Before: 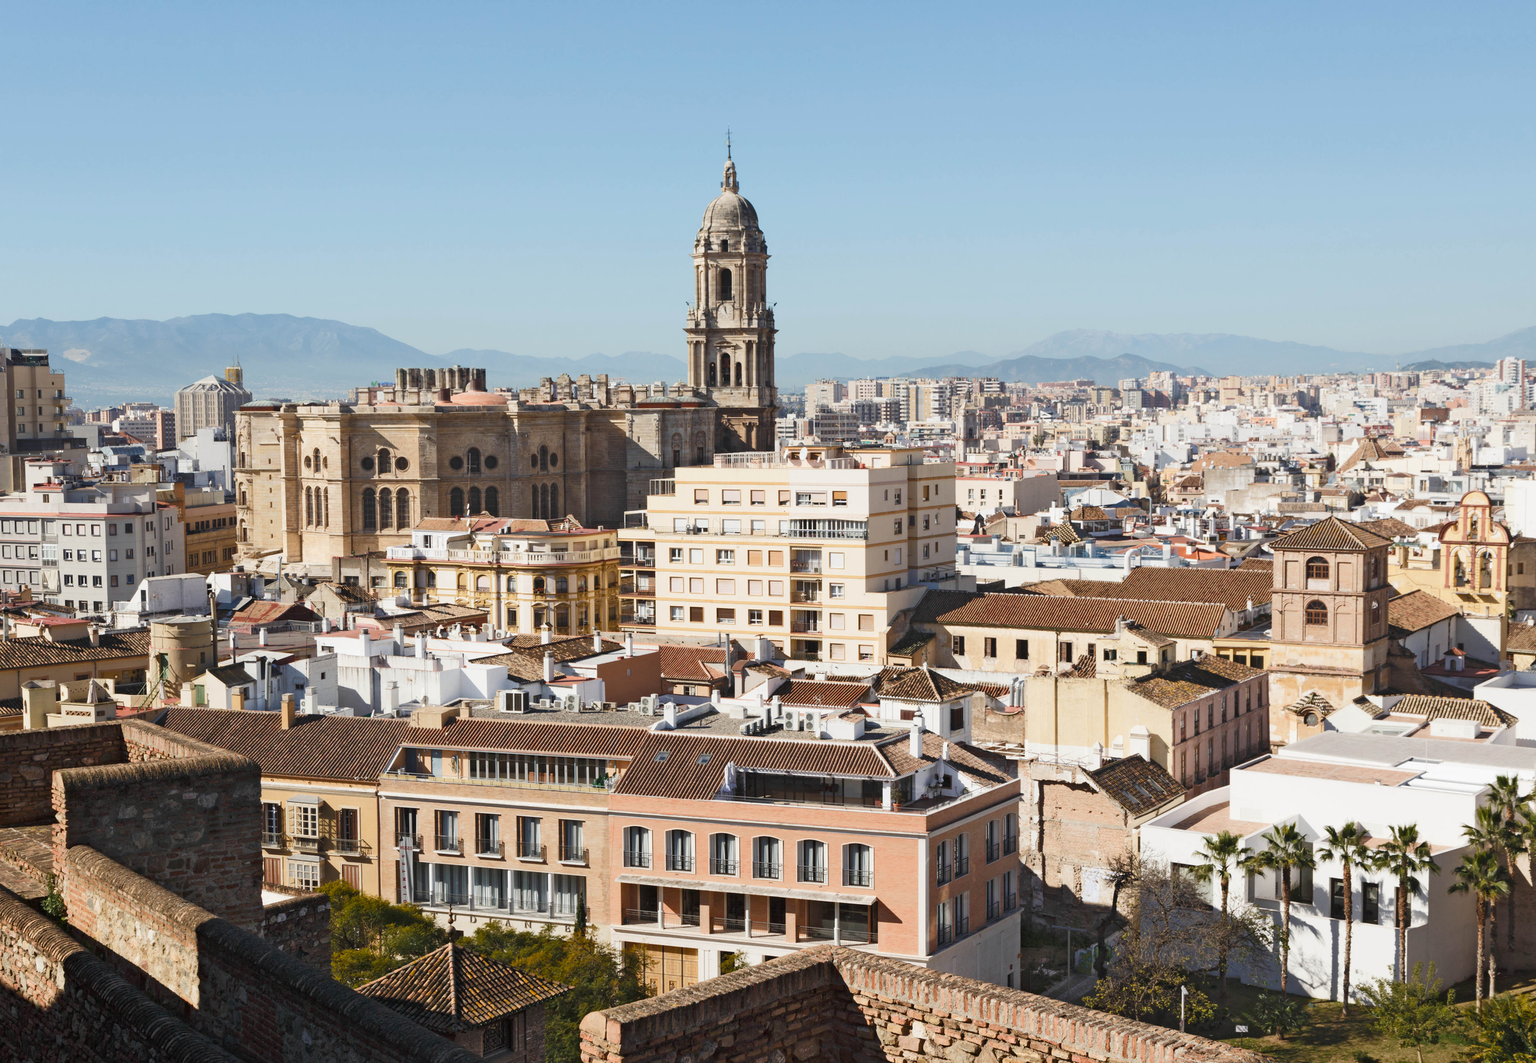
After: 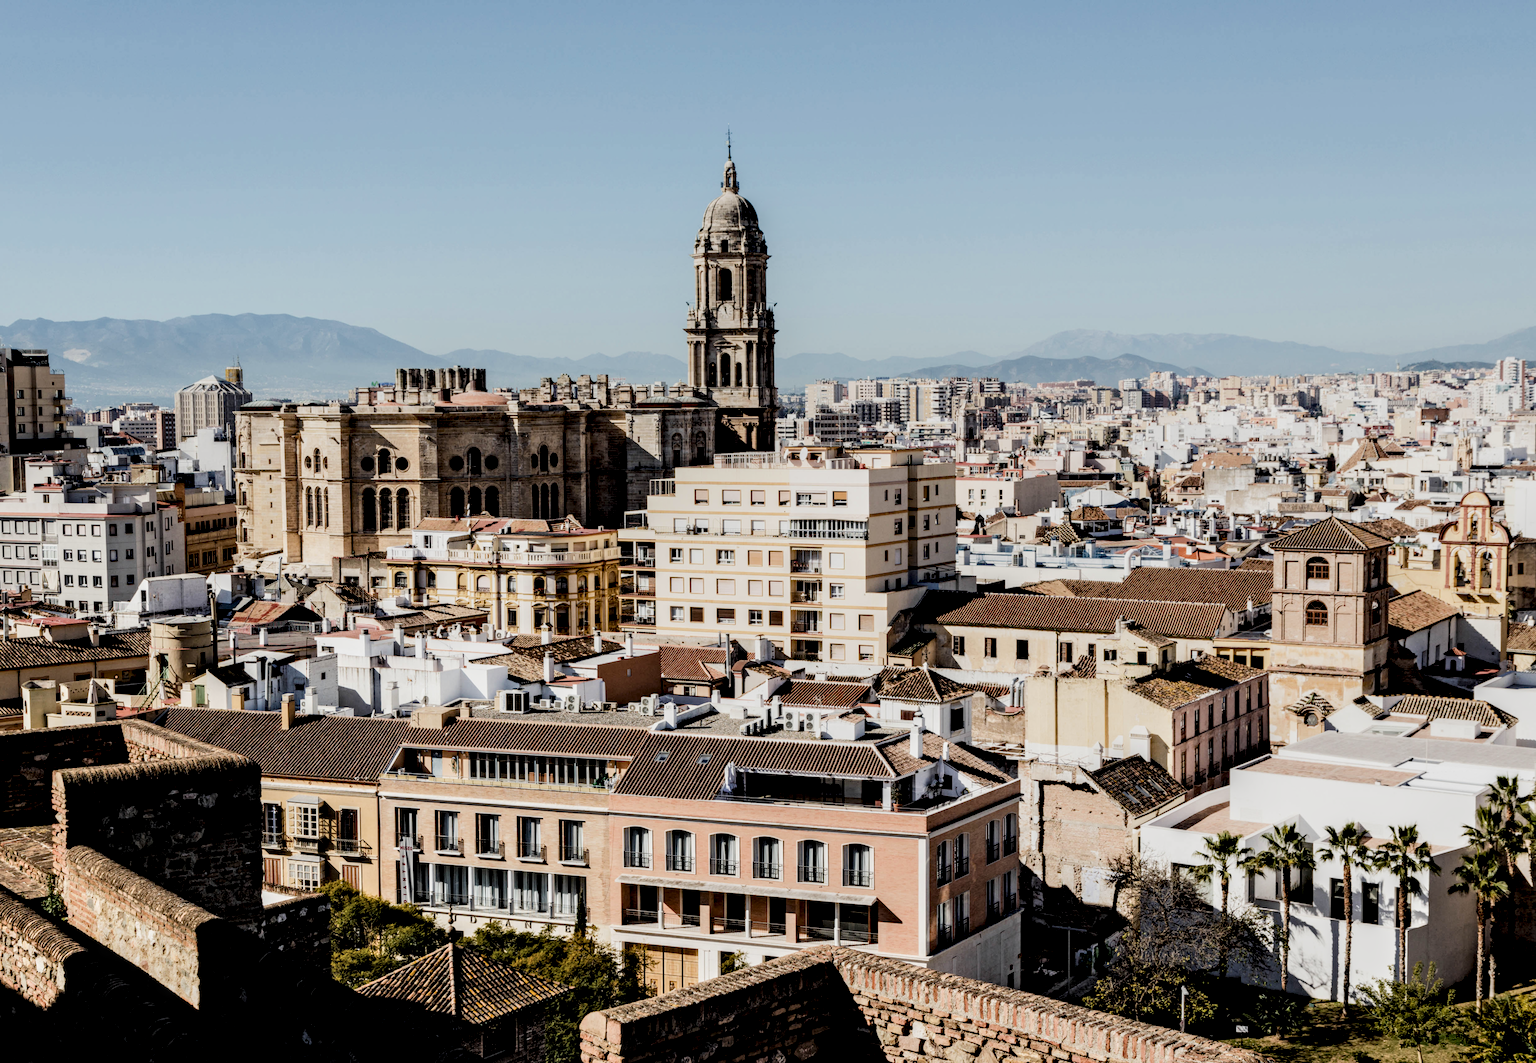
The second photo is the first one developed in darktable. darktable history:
filmic rgb: black relative exposure -4.11 EV, white relative exposure 5.16 EV, hardness 2.11, contrast 1.161
local contrast: highlights 64%, shadows 54%, detail 169%, midtone range 0.514
exposure: black level correction 0.009, compensate highlight preservation false
